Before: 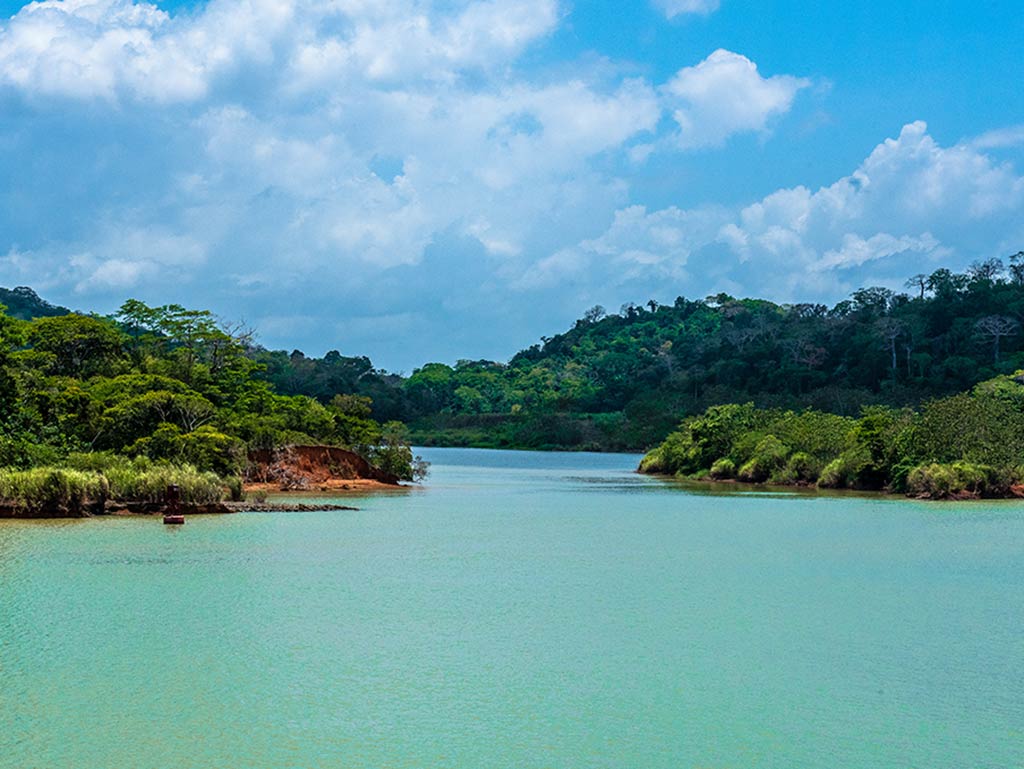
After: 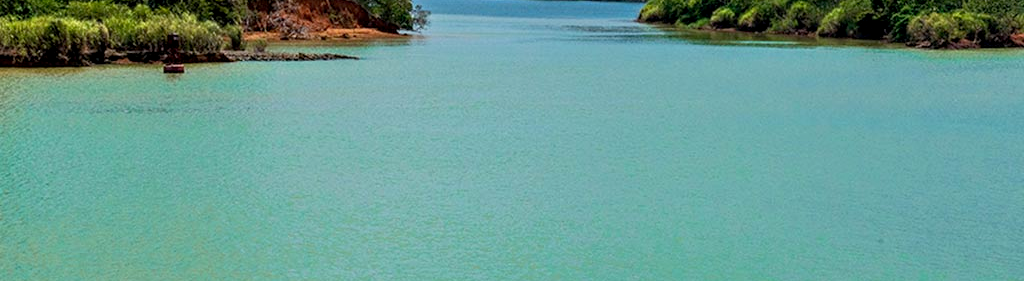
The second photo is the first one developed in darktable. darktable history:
shadows and highlights: shadows 25.62, white point adjustment -2.95, highlights -29.87
exposure: black level correction 0.004, exposure 0.017 EV, compensate highlight preservation false
crop and rotate: top 58.684%, bottom 4.774%
